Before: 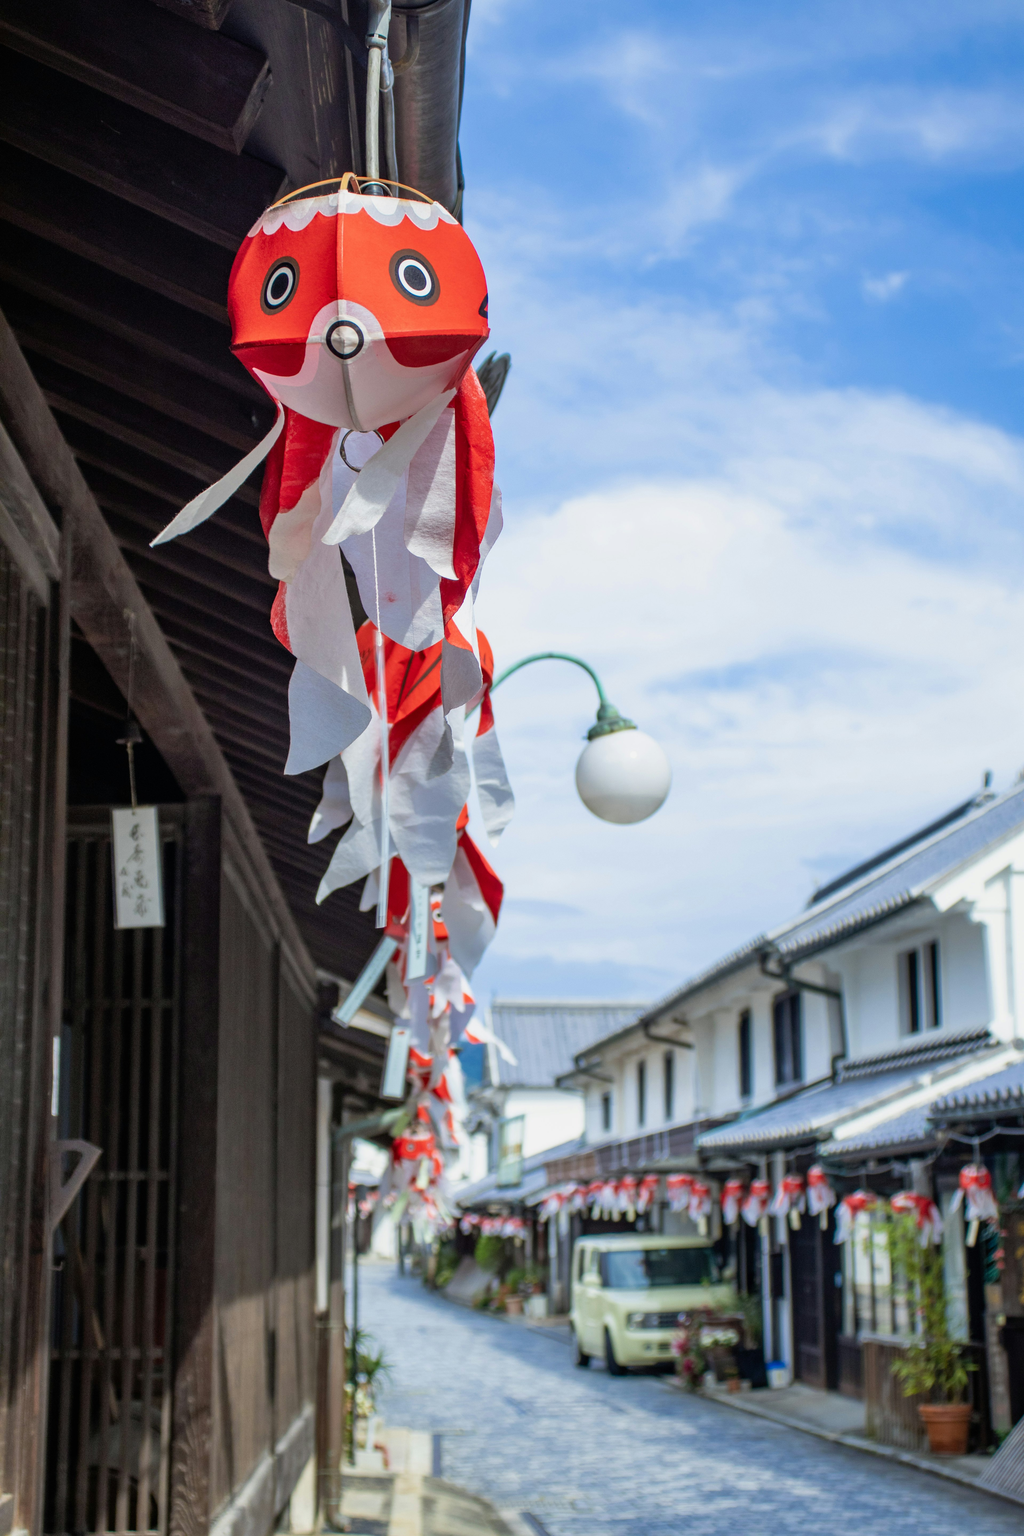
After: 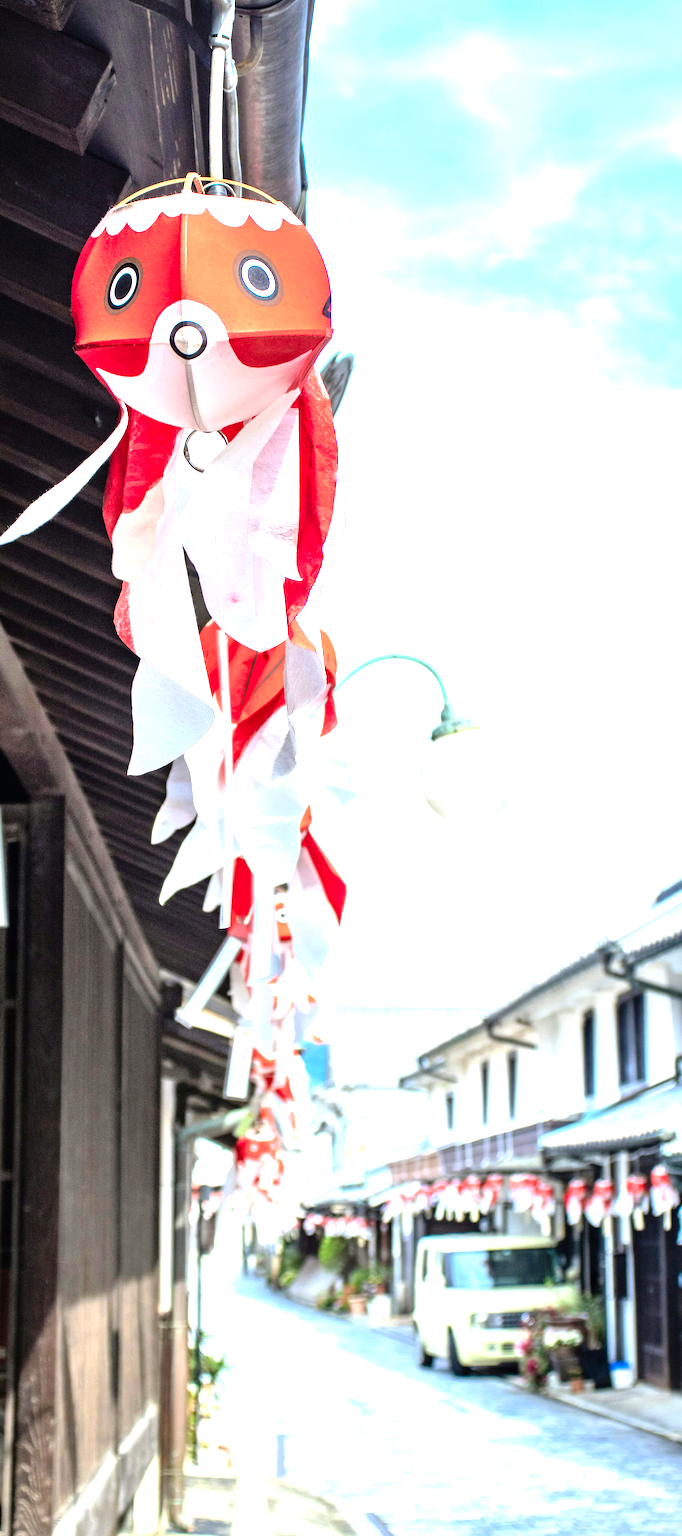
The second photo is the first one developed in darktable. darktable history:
contrast brightness saturation: contrast 0.084, saturation 0.023
crop and rotate: left 15.326%, right 18.034%
tone equalizer: -8 EV -0.775 EV, -7 EV -0.673 EV, -6 EV -0.564 EV, -5 EV -0.363 EV, -3 EV 0.388 EV, -2 EV 0.6 EV, -1 EV 0.686 EV, +0 EV 0.734 EV
exposure: black level correction 0, exposure 1.106 EV, compensate highlight preservation false
vignetting: fall-off start 96.9%, fall-off radius 99.76%, width/height ratio 0.613
